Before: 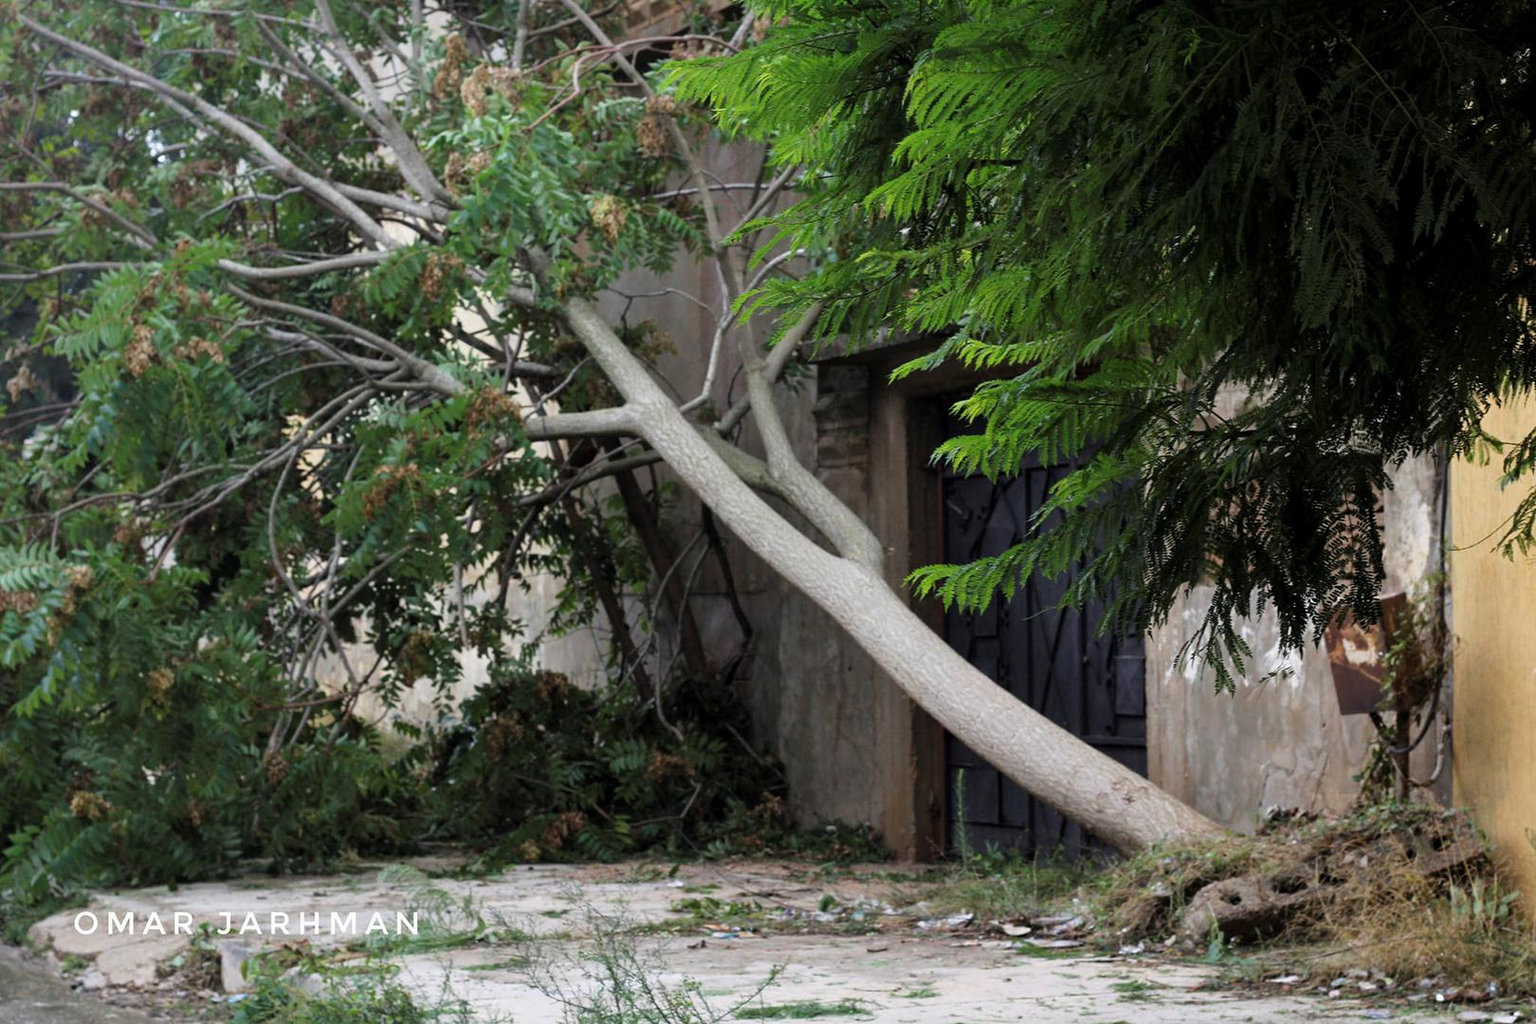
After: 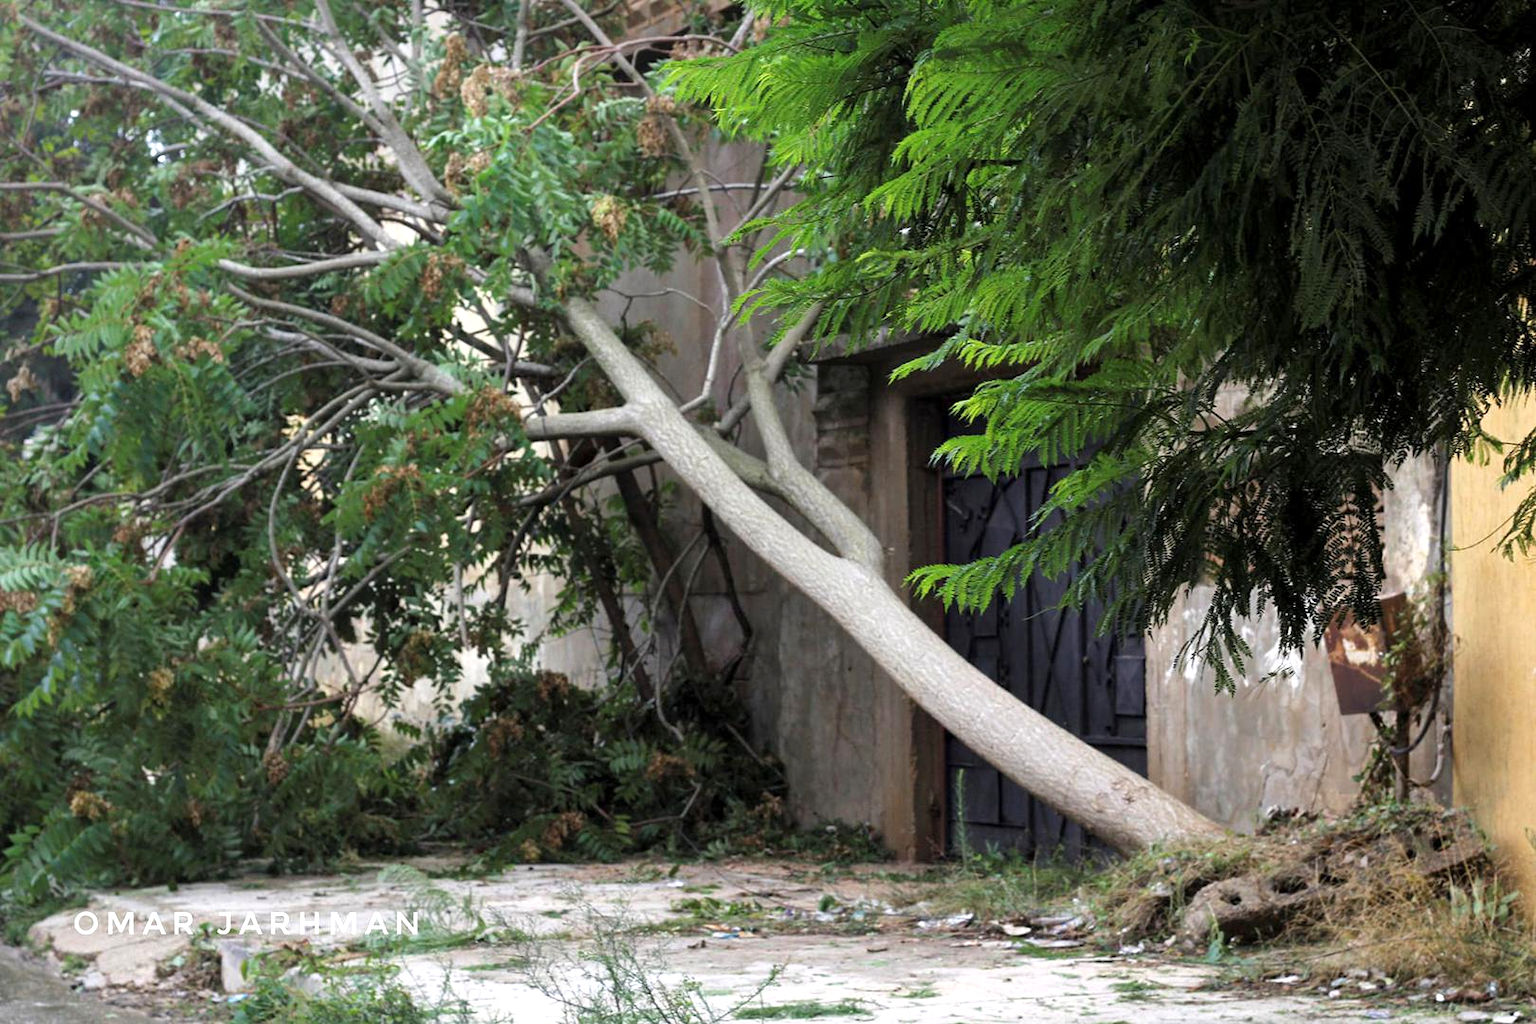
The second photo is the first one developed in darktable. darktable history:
shadows and highlights: shadows 25.82, highlights -23.76
exposure: exposure 0.493 EV, compensate exposure bias true, compensate highlight preservation false
